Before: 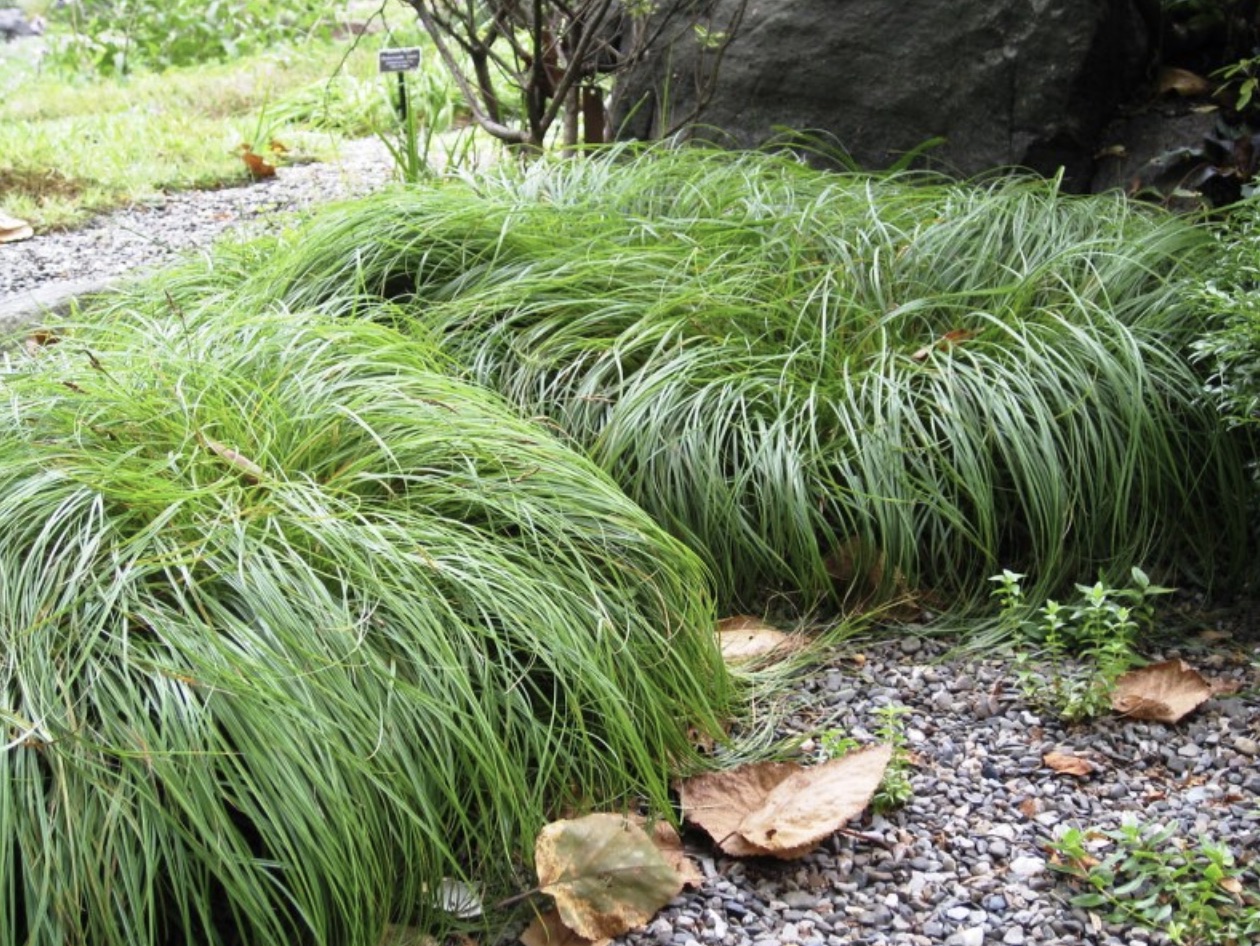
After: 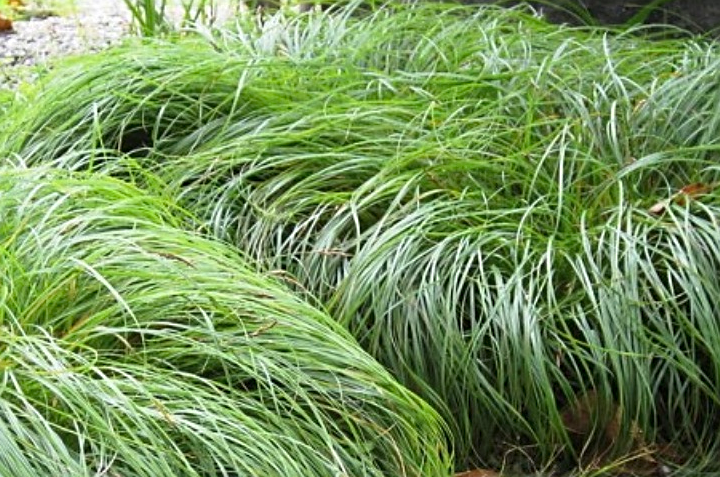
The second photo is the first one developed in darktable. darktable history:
sharpen: on, module defaults
crop: left 20.932%, top 15.471%, right 21.848%, bottom 34.081%
